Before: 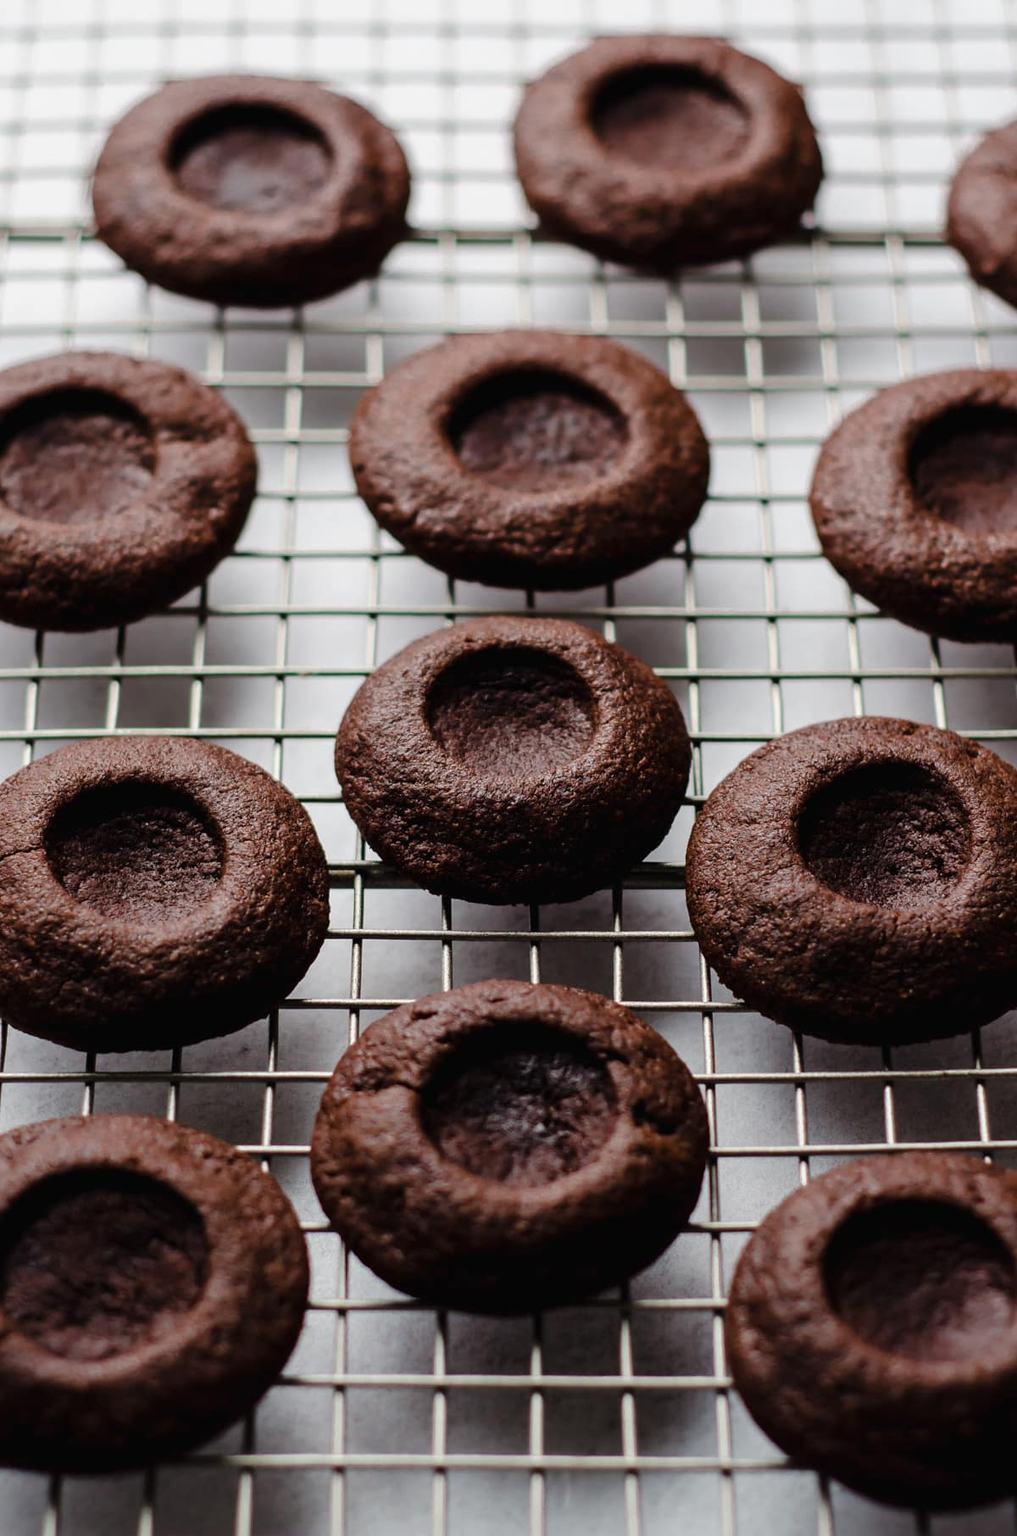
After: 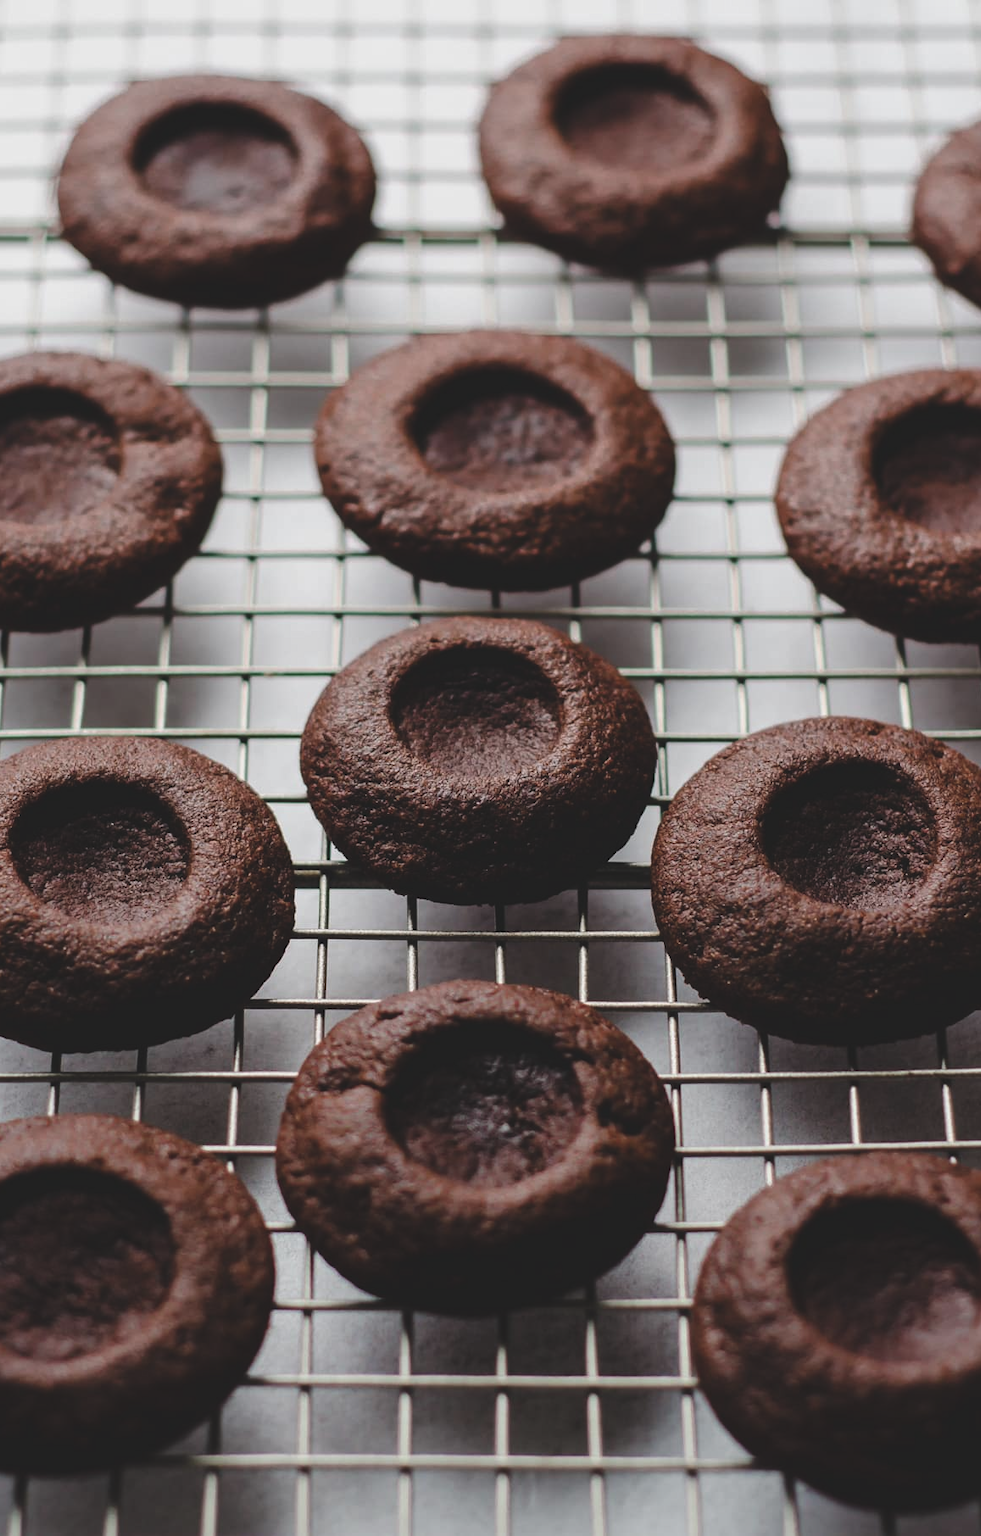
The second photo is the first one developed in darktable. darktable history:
exposure: black level correction -0.015, exposure -0.138 EV, compensate exposure bias true, compensate highlight preservation false
crop and rotate: left 3.499%
